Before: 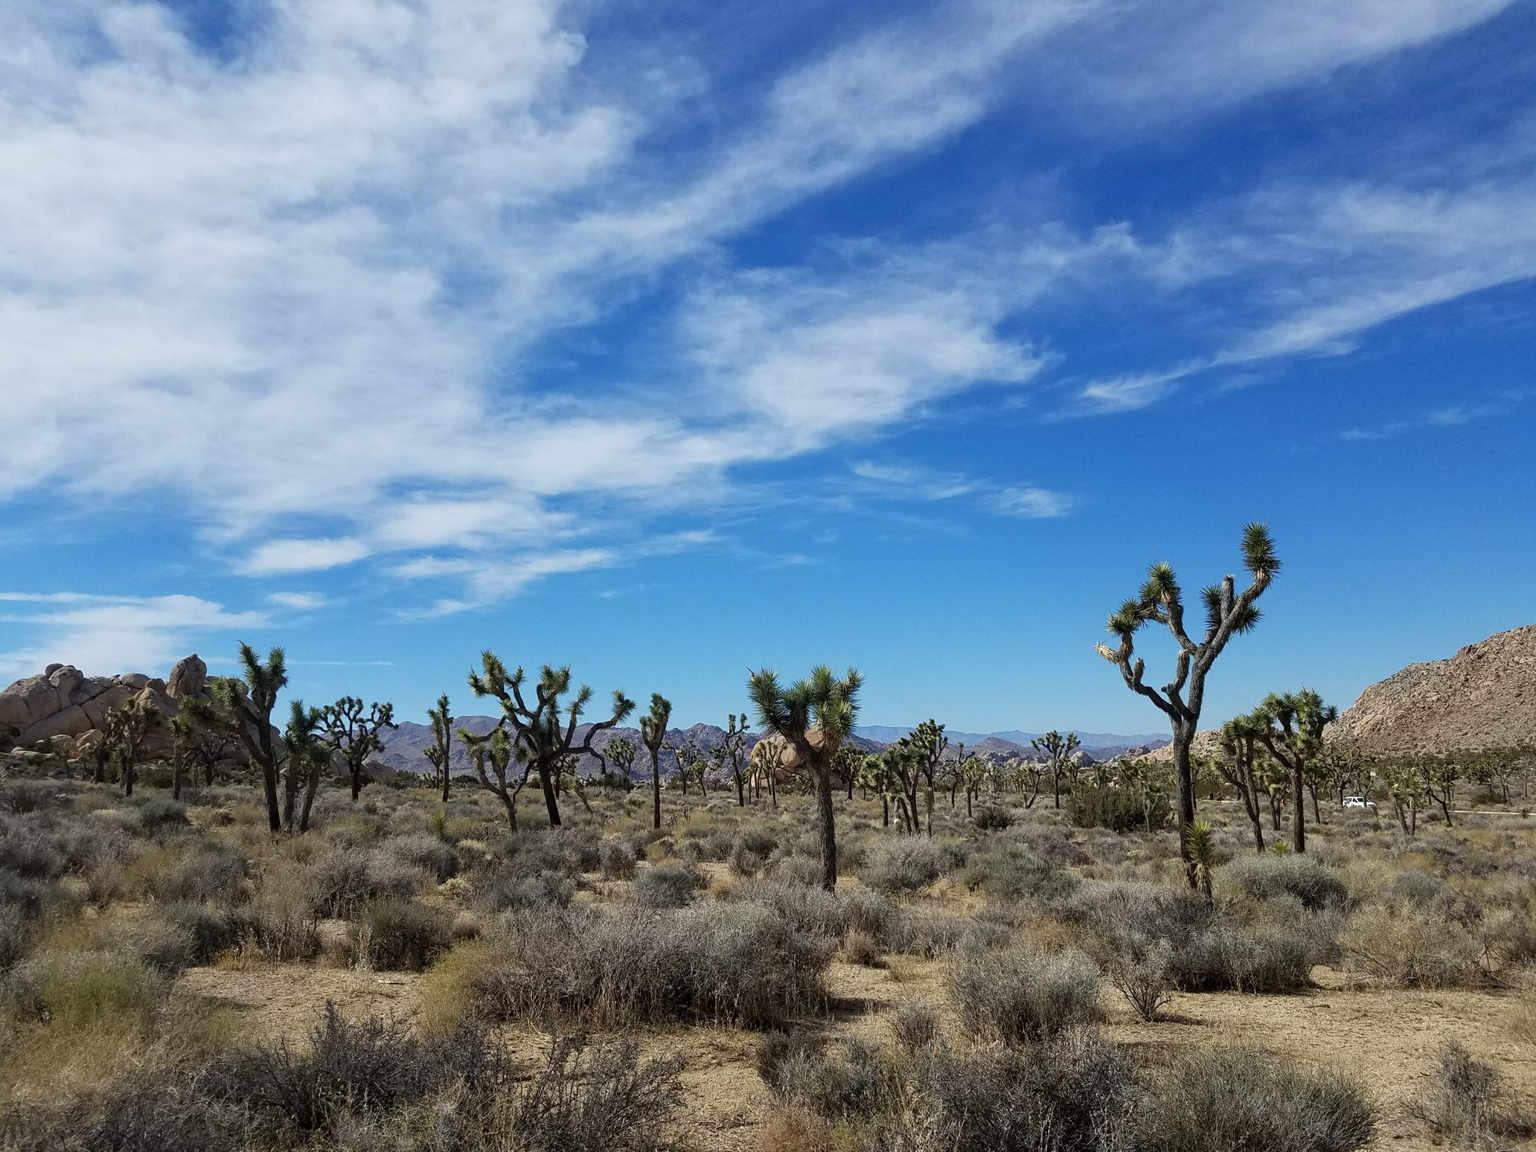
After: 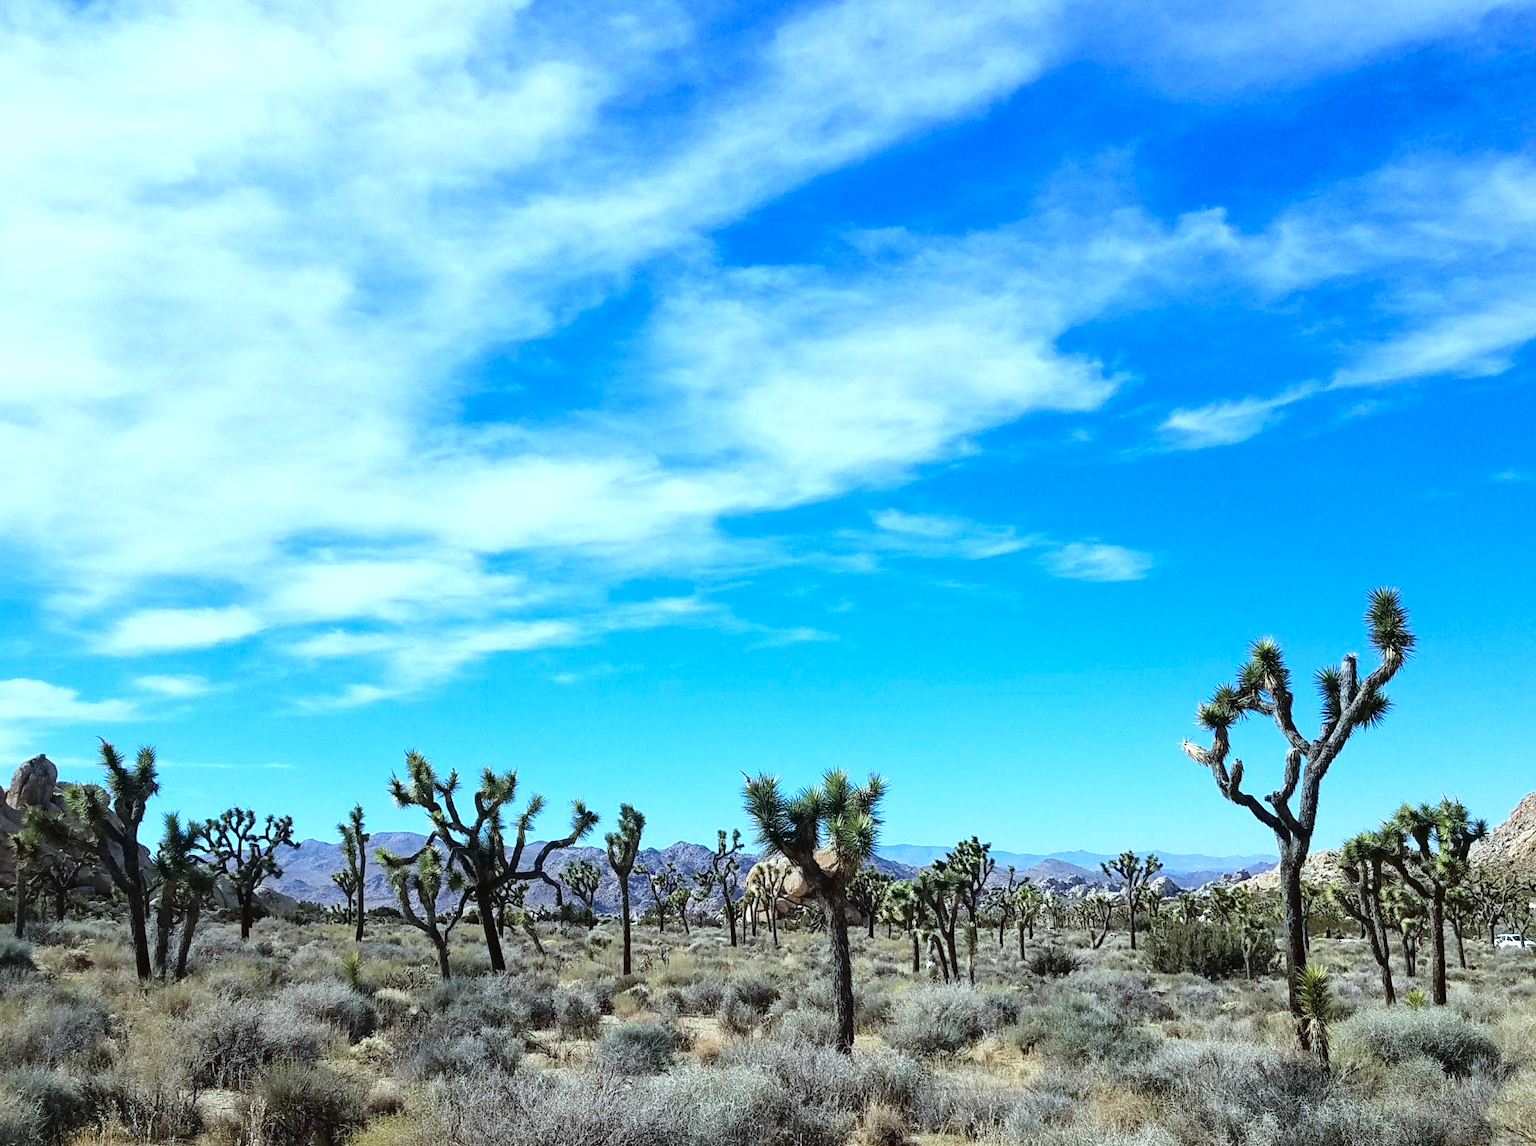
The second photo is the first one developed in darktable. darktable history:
color calibration: gray › normalize channels true, illuminant F (fluorescent), F source F9 (Cool White Deluxe 4150 K) – high CRI, x 0.374, y 0.373, temperature 4148.84 K, gamut compression 0.009
crop and rotate: left 10.525%, top 5.101%, right 10.41%, bottom 16.161%
levels: levels [0, 0.43, 0.859]
tone curve: curves: ch0 [(0, 0.021) (0.049, 0.044) (0.152, 0.14) (0.328, 0.377) (0.473, 0.543) (0.641, 0.705) (0.868, 0.887) (1, 0.969)]; ch1 [(0, 0) (0.322, 0.328) (0.43, 0.425) (0.474, 0.466) (0.502, 0.503) (0.522, 0.526) (0.564, 0.591) (0.602, 0.632) (0.677, 0.701) (0.859, 0.885) (1, 1)]; ch2 [(0, 0) (0.33, 0.301) (0.447, 0.44) (0.487, 0.496) (0.502, 0.516) (0.535, 0.554) (0.565, 0.598) (0.618, 0.629) (1, 1)], color space Lab, linked channels, preserve colors none
